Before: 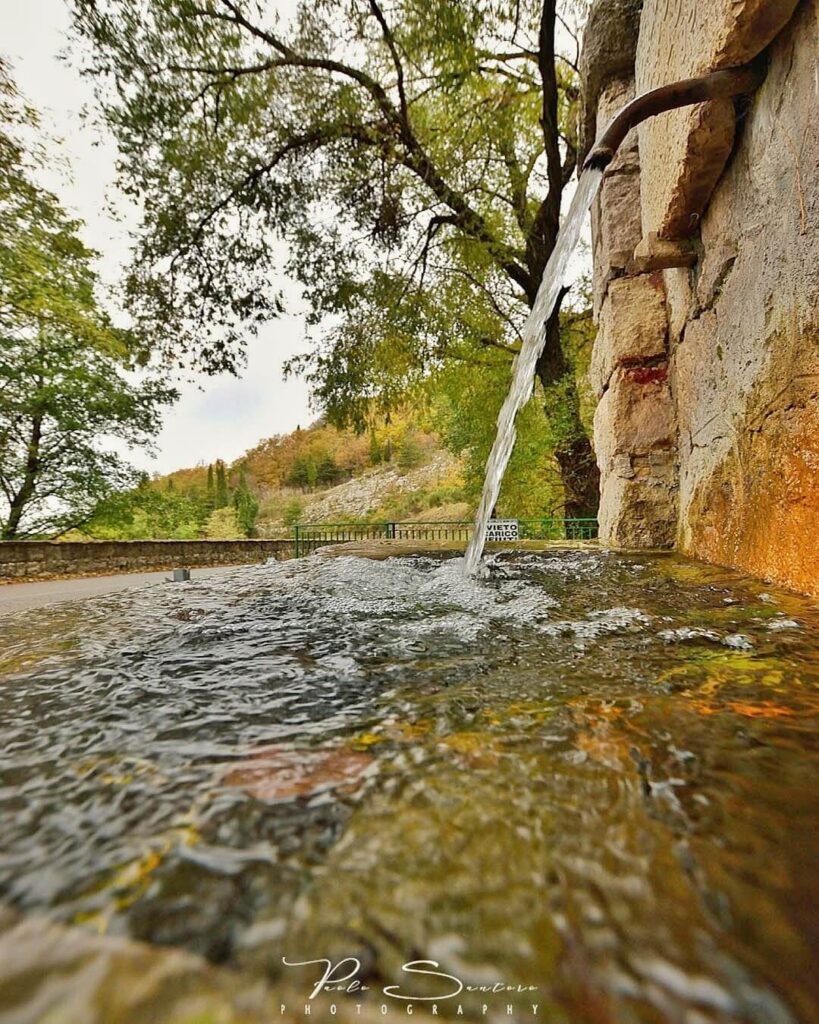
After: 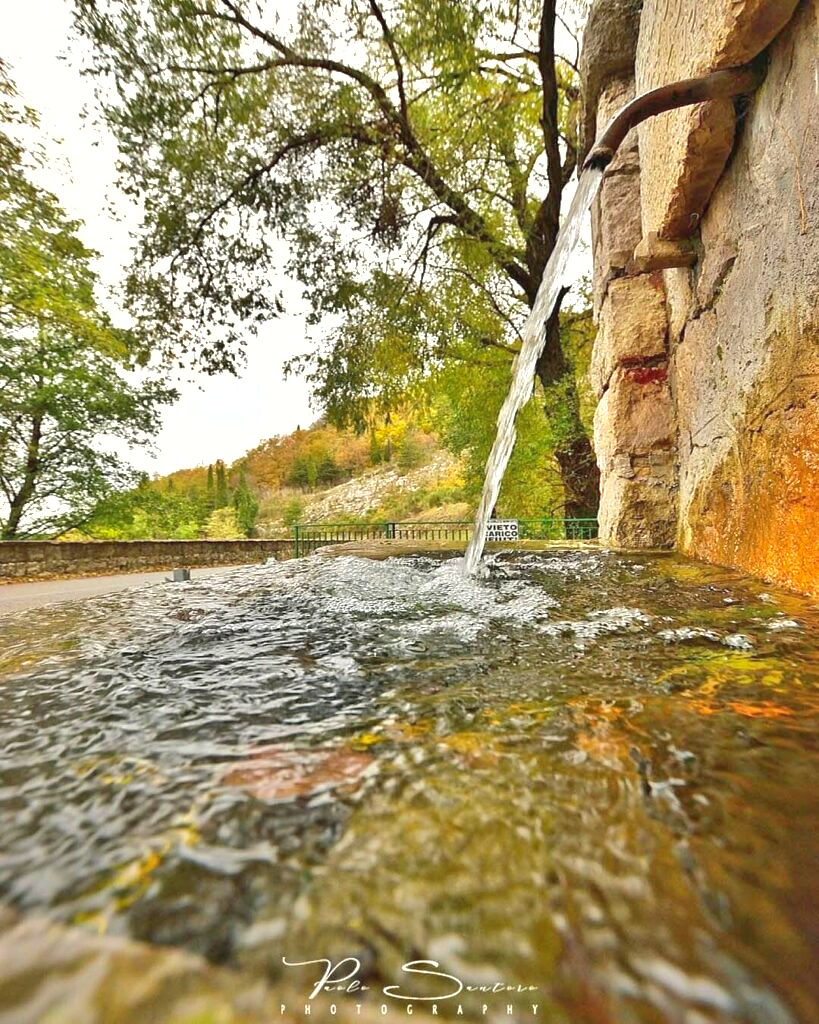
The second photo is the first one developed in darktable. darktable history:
exposure: black level correction 0, exposure 0.7 EV, compensate exposure bias true, compensate highlight preservation false
shadows and highlights: on, module defaults
